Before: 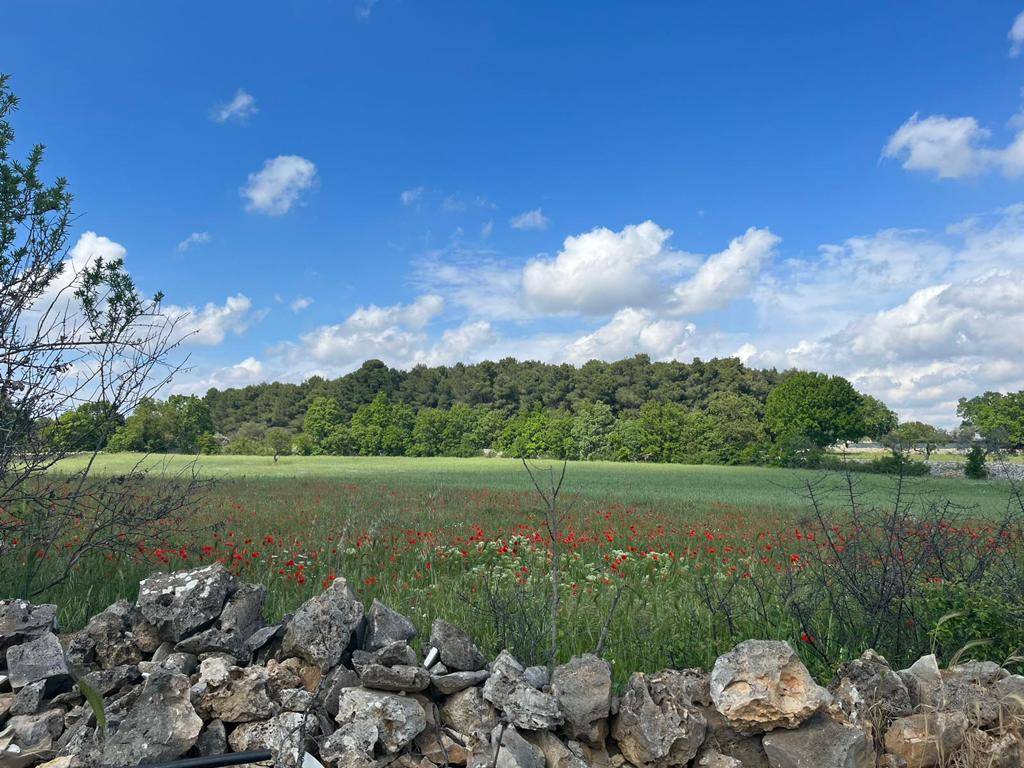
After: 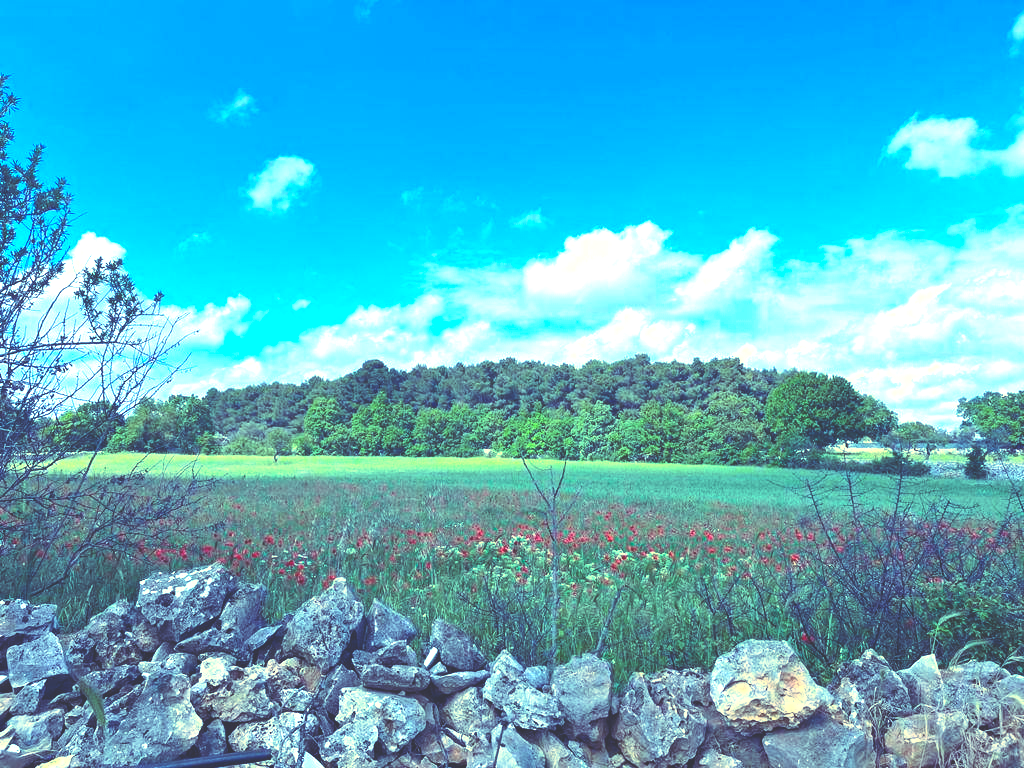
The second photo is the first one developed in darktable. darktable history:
exposure: black level correction 0, exposure 0.9 EV, compensate highlight preservation false
rgb curve: curves: ch0 [(0, 0.186) (0.314, 0.284) (0.576, 0.466) (0.805, 0.691) (0.936, 0.886)]; ch1 [(0, 0.186) (0.314, 0.284) (0.581, 0.534) (0.771, 0.746) (0.936, 0.958)]; ch2 [(0, 0.216) (0.275, 0.39) (1, 1)], mode RGB, independent channels, compensate middle gray true, preserve colors none
contrast brightness saturation: contrast 0.2, brightness 0.16, saturation 0.22
